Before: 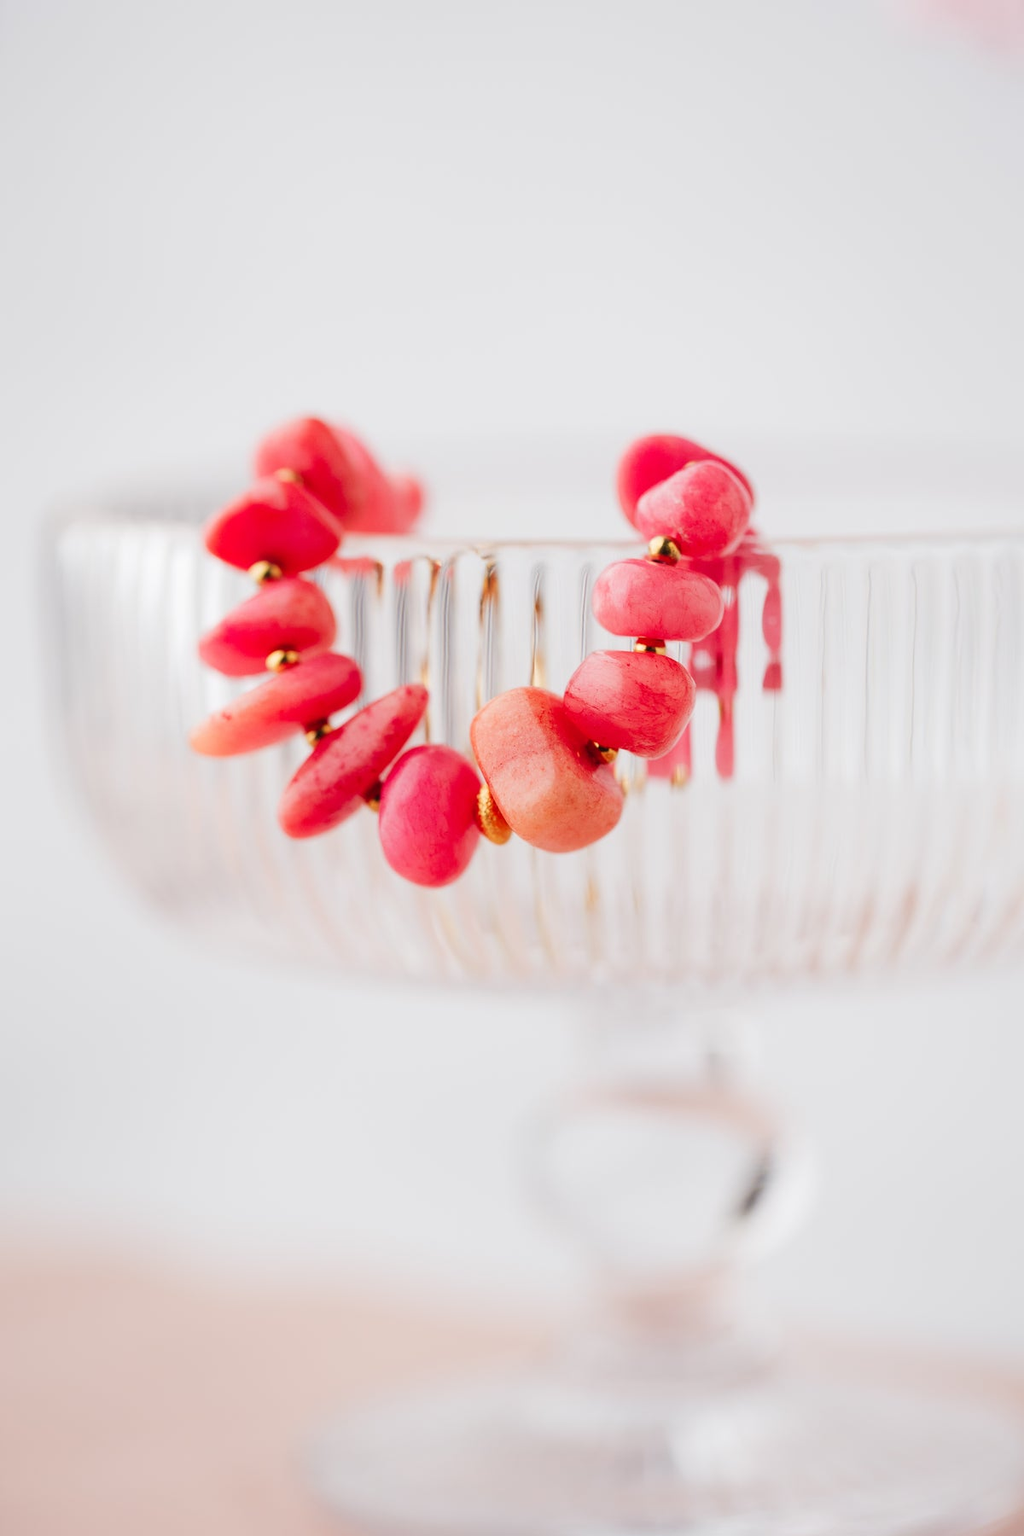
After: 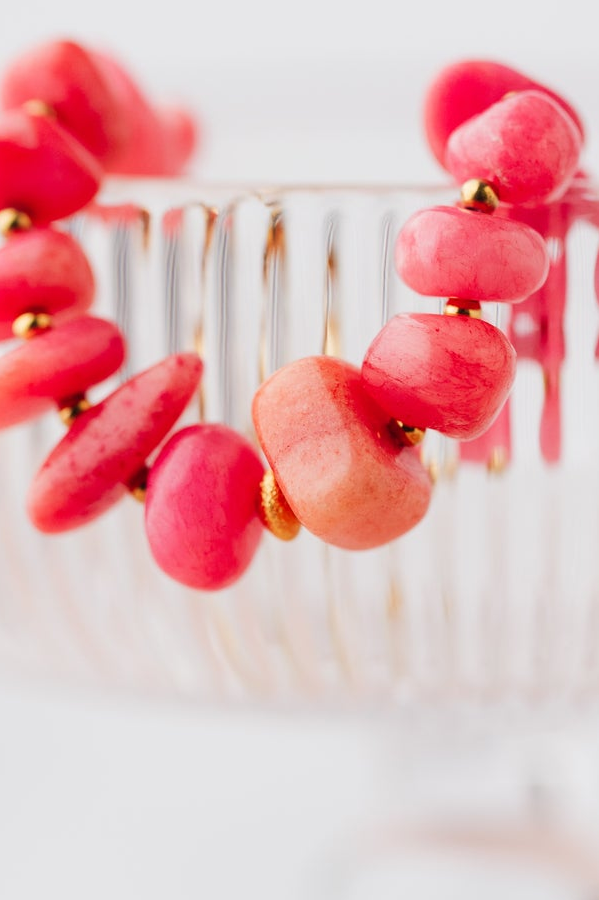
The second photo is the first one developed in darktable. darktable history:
crop: left 25%, top 25%, right 25%, bottom 25%
